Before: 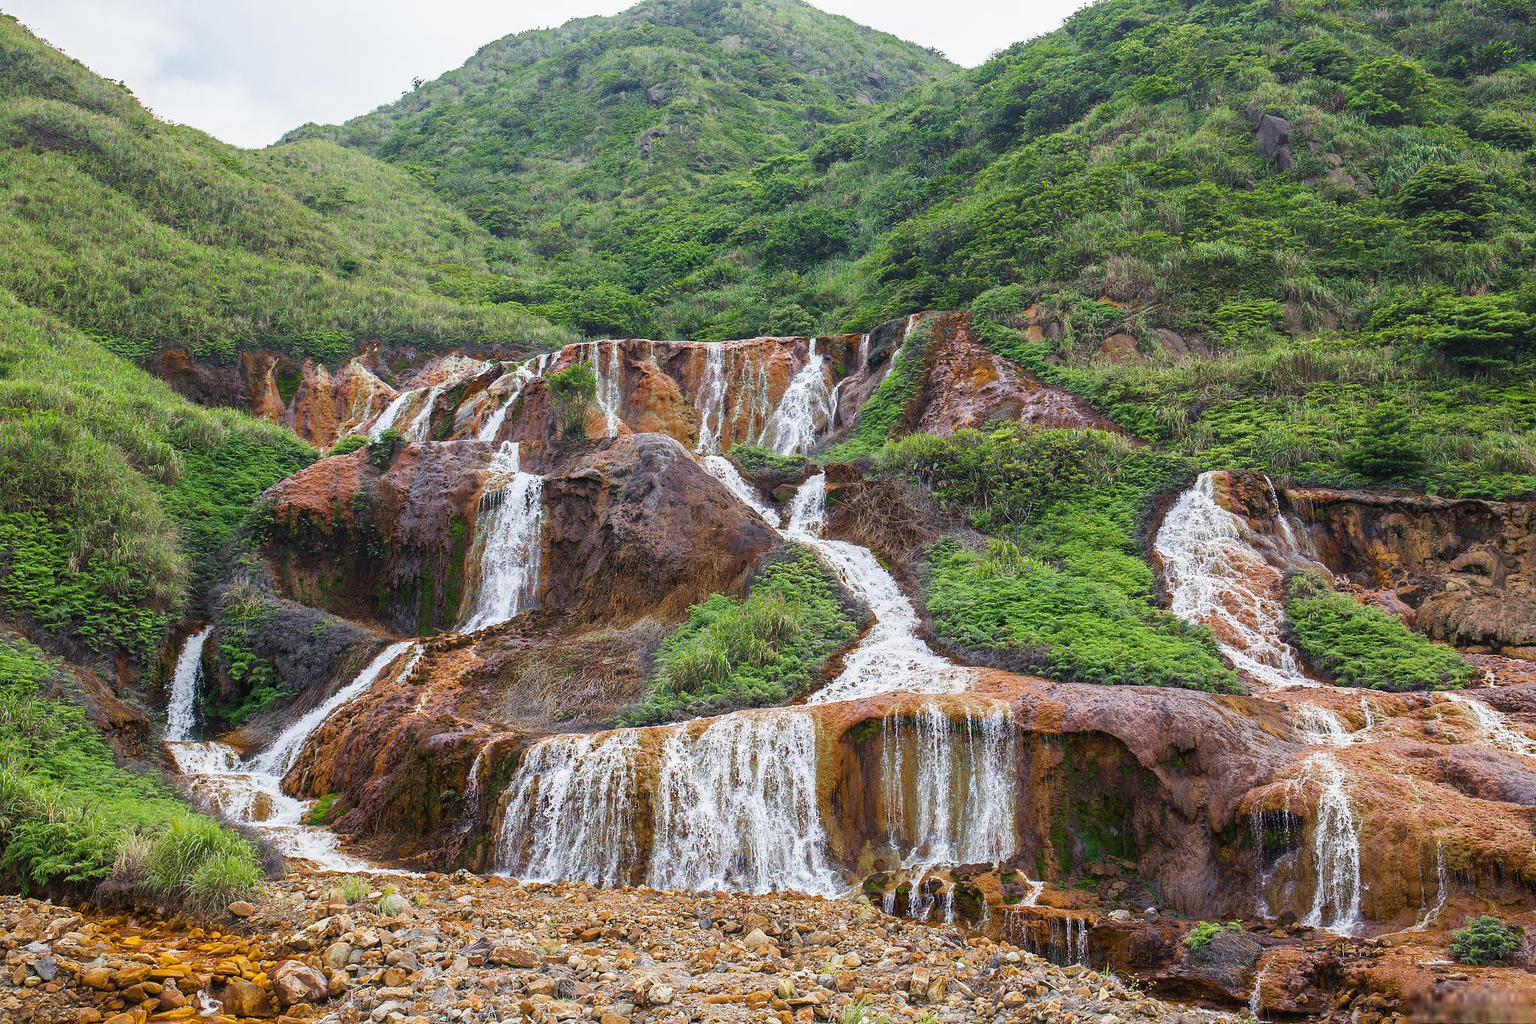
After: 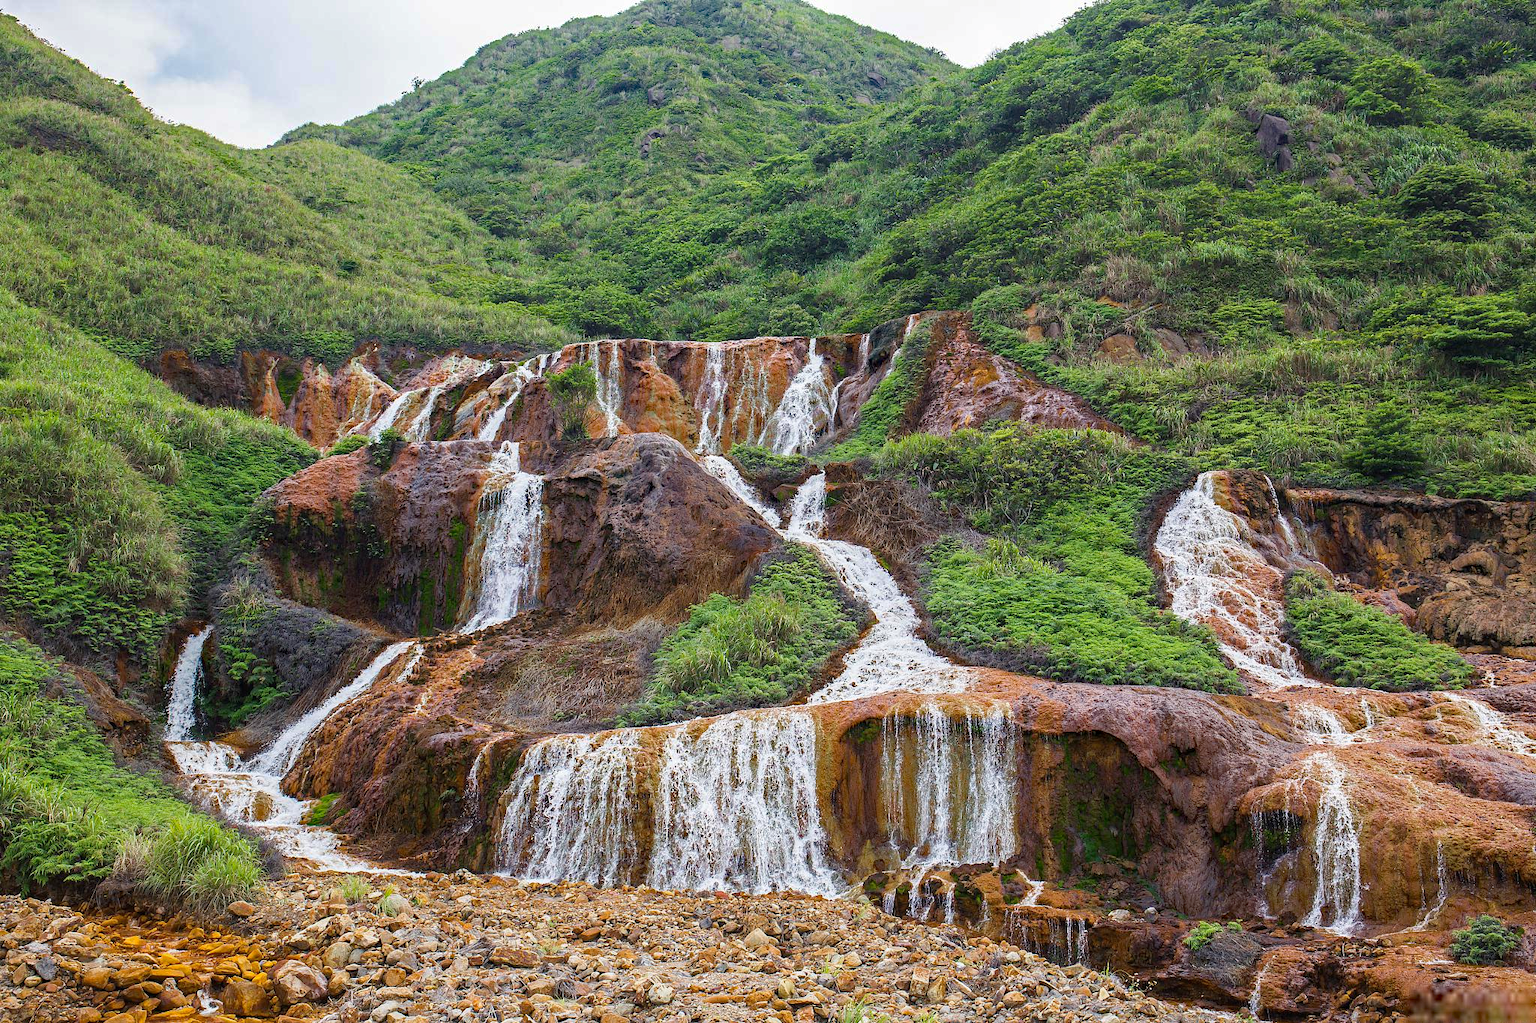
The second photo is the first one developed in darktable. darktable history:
haze removal: strength 0.53, distance 0.923, compatibility mode true, adaptive false
